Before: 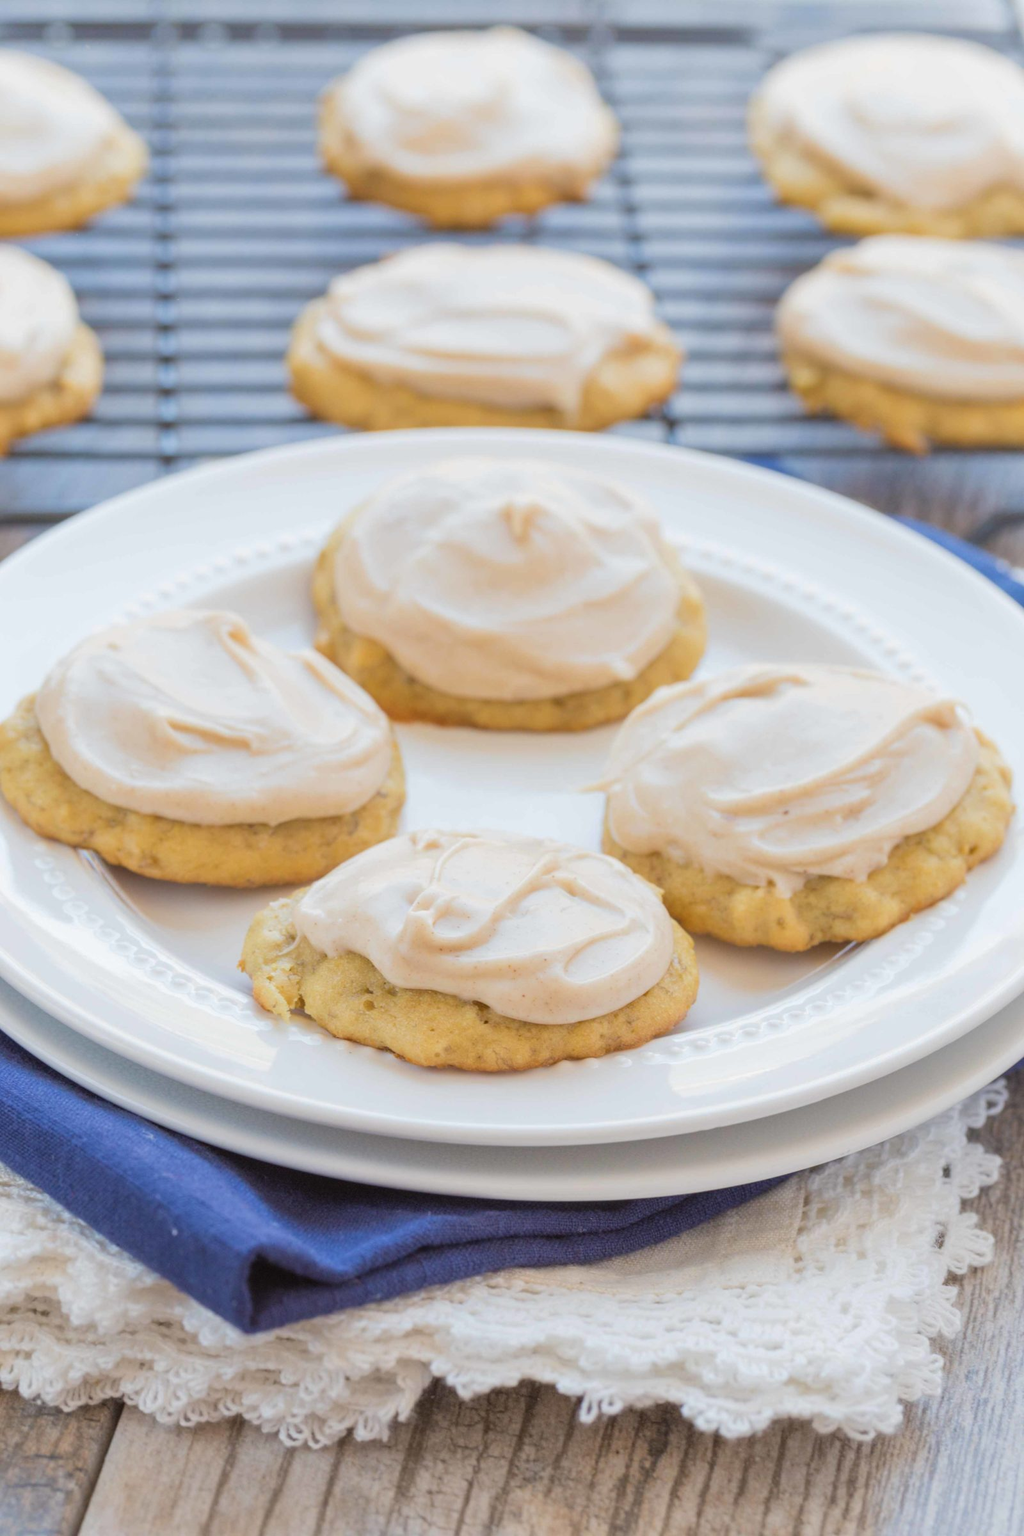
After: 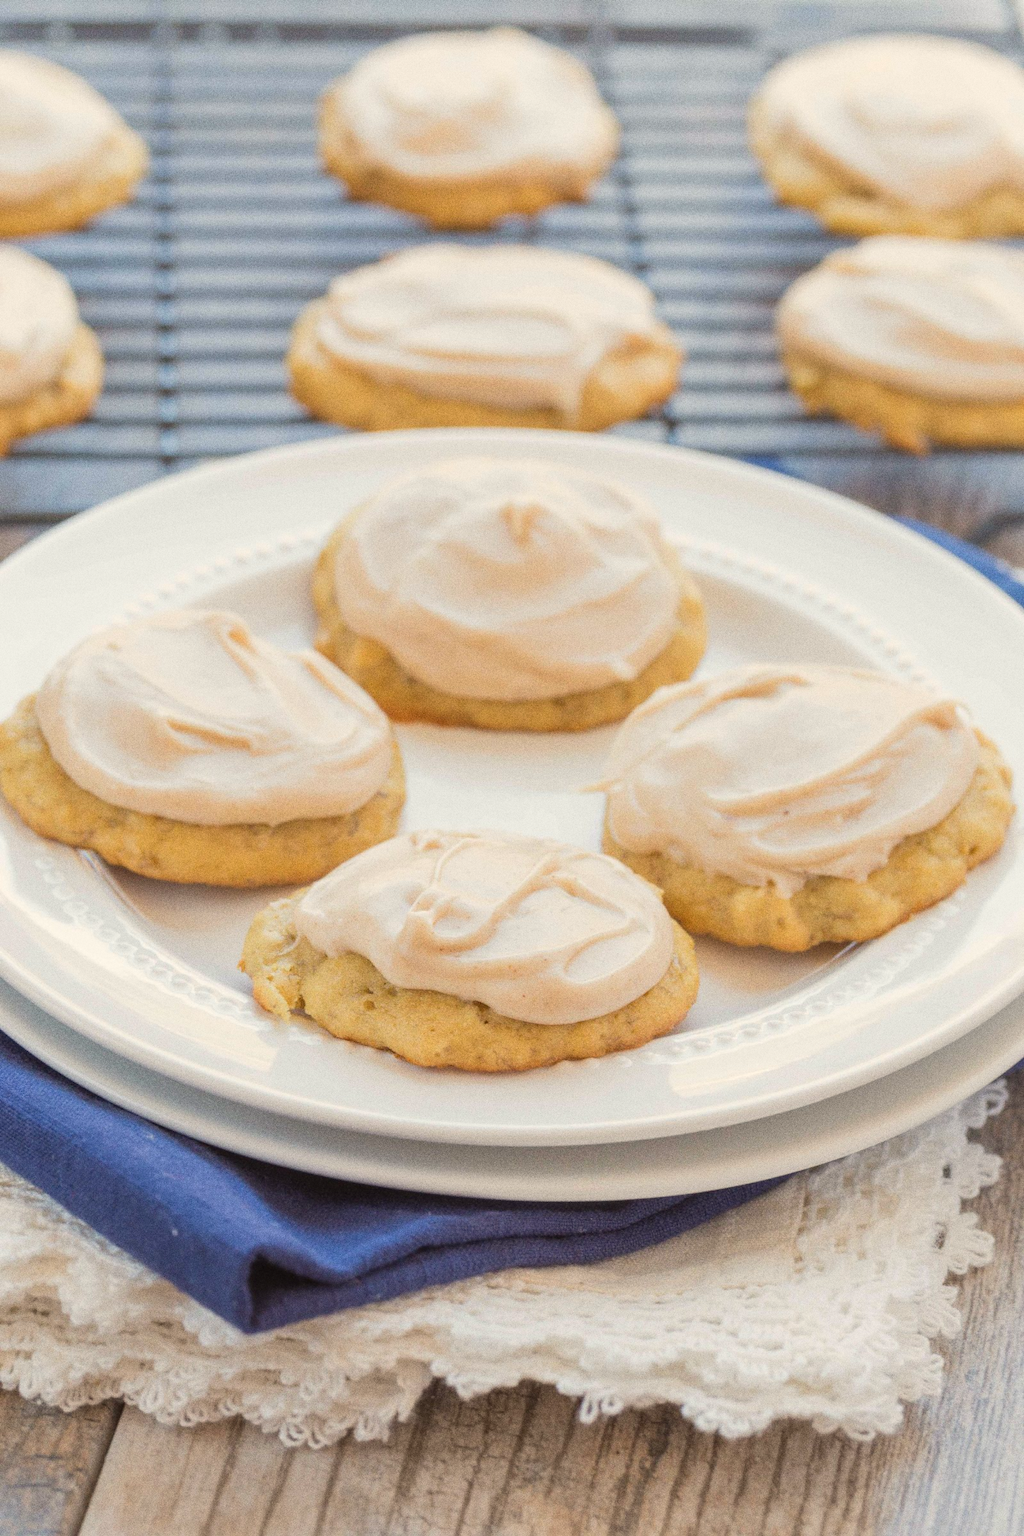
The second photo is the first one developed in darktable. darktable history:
grain: coarseness 0.09 ISO, strength 40%
white balance: red 1.045, blue 0.932
